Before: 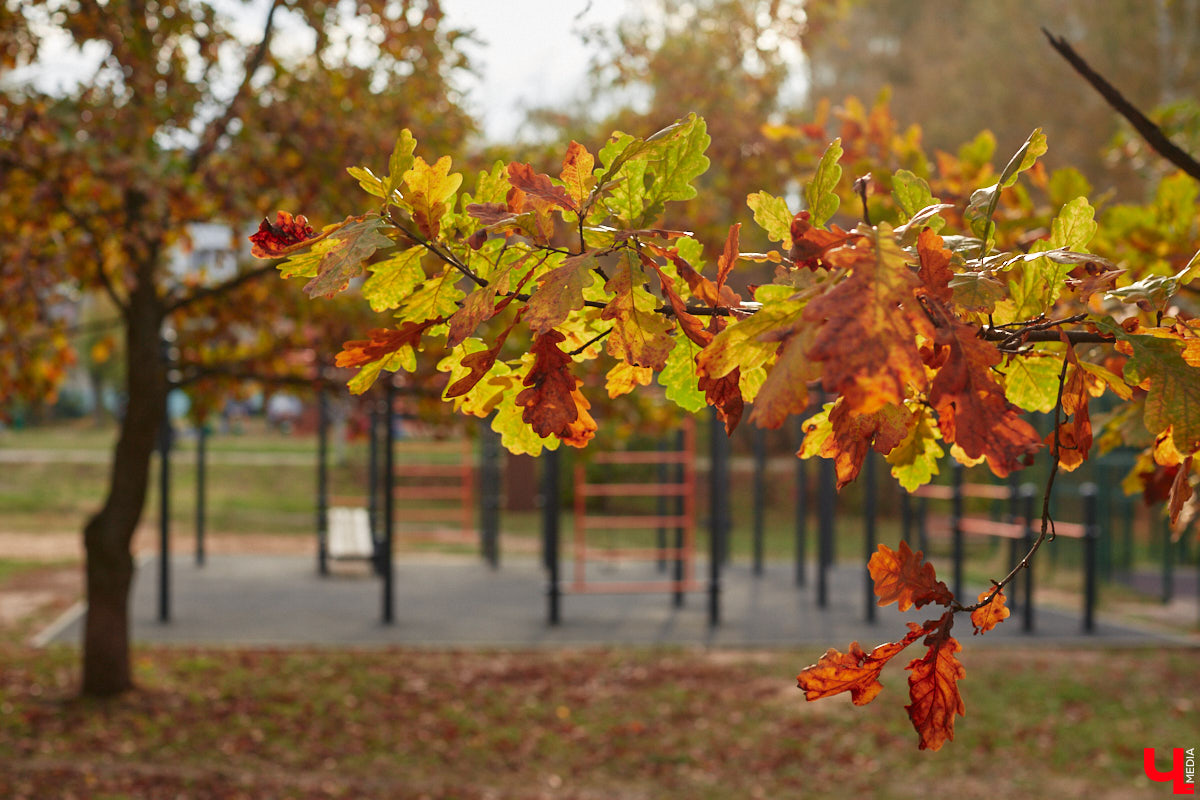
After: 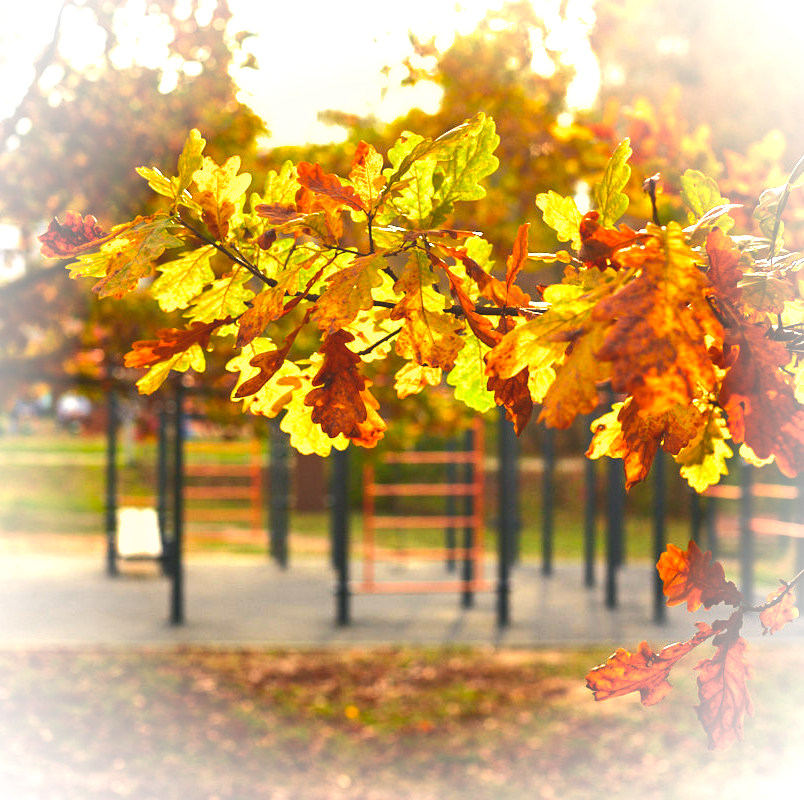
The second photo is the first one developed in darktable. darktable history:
vignetting: fall-off radius 63.51%, brightness 0.994, saturation -0.494
exposure: black level correction -0.002, exposure 1.328 EV, compensate highlight preservation false
contrast brightness saturation: contrast -0.096, brightness 0.041, saturation 0.075
color balance rgb: shadows lift › luminance -7.532%, shadows lift › chroma 2.448%, shadows lift › hue 165.62°, highlights gain › chroma 3.076%, highlights gain › hue 76.13°, perceptual saturation grading › global saturation 10.373%, perceptual brilliance grading › highlights 3.49%, perceptual brilliance grading › mid-tones -18.319%, perceptual brilliance grading › shadows -41.001%, global vibrance 20%
crop and rotate: left 17.614%, right 15.34%
shadows and highlights: on, module defaults
